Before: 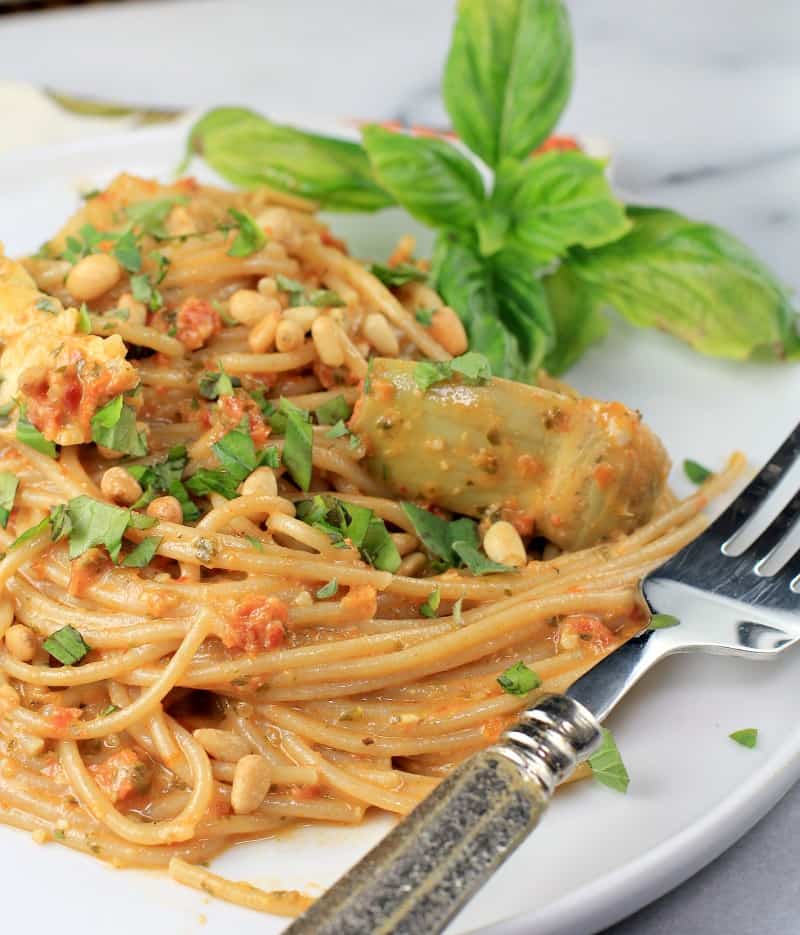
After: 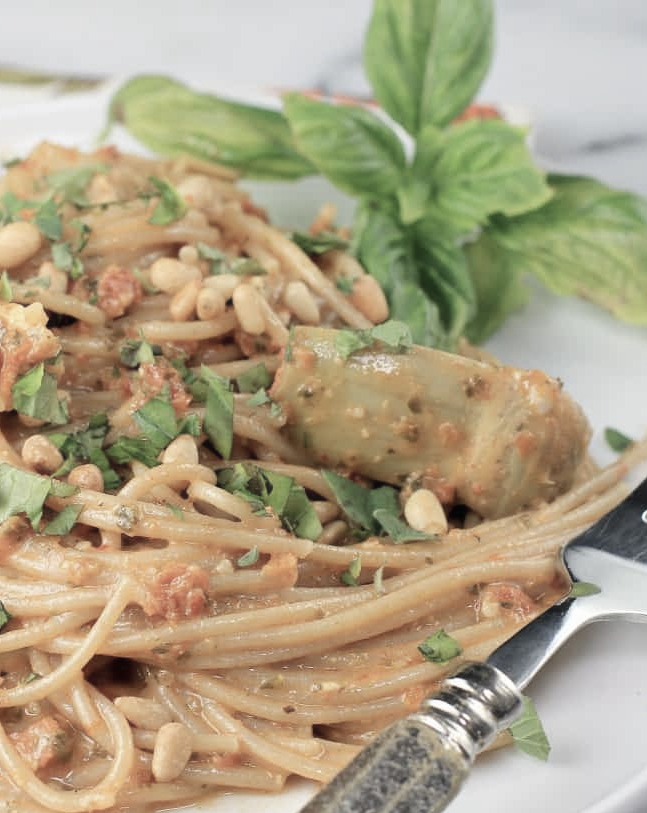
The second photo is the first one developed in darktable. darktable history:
color correction: saturation 0.57
crop: left 9.929%, top 3.475%, right 9.188%, bottom 9.529%
haze removal: strength -0.1, adaptive false
